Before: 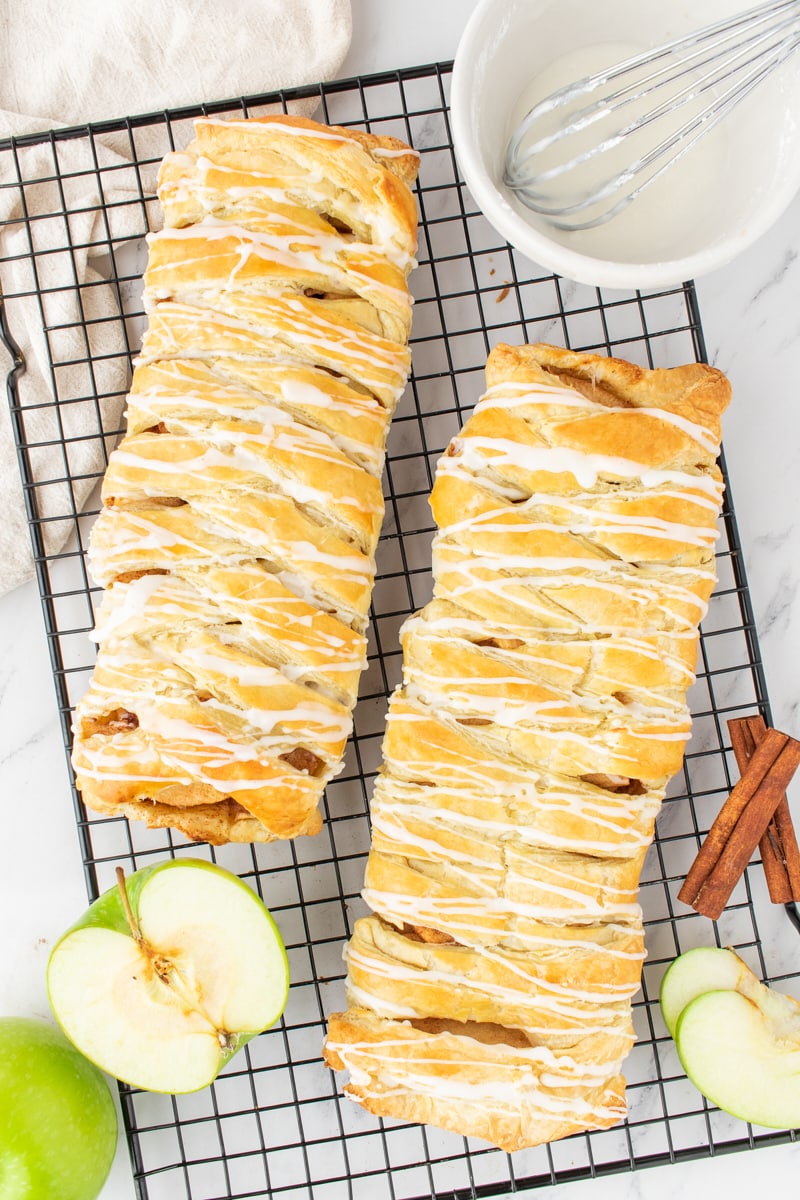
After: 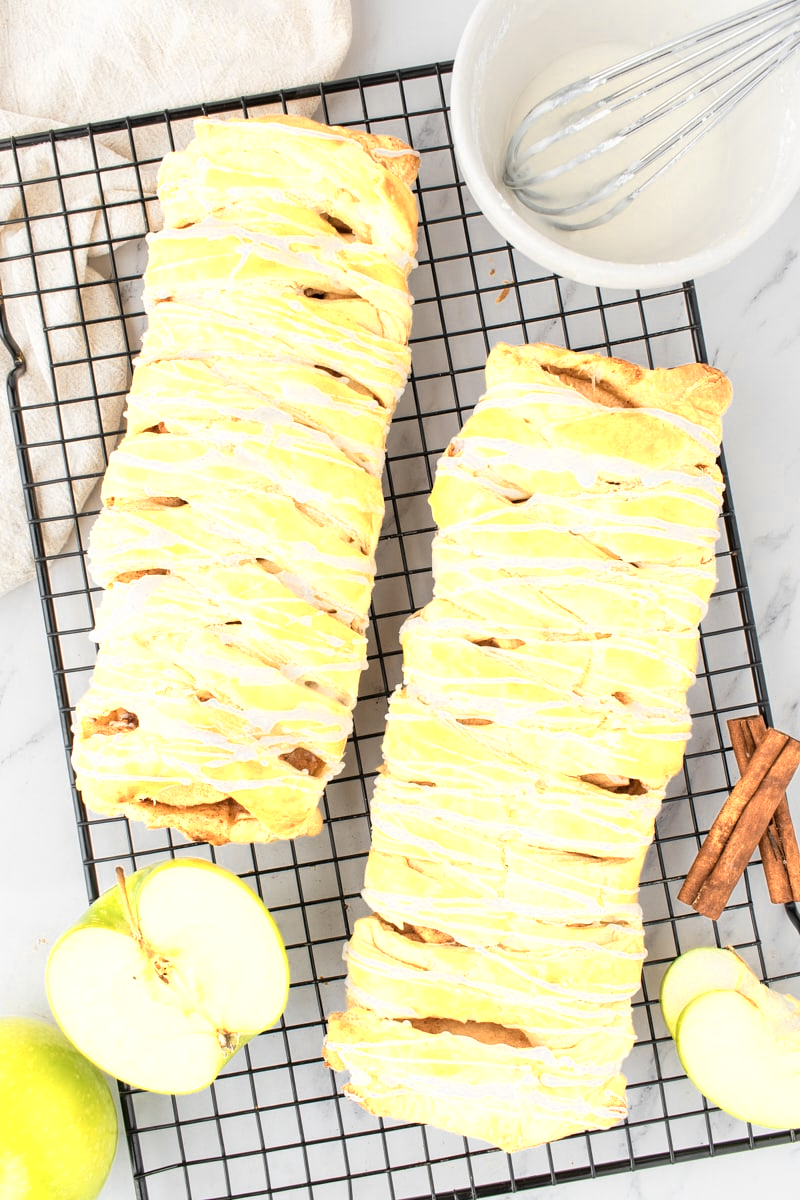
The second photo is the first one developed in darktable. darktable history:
color zones: curves: ch0 [(0.018, 0.548) (0.224, 0.64) (0.425, 0.447) (0.675, 0.575) (0.732, 0.579)]; ch1 [(0.066, 0.487) (0.25, 0.5) (0.404, 0.43) (0.75, 0.421) (0.956, 0.421)]; ch2 [(0.044, 0.561) (0.215, 0.465) (0.399, 0.544) (0.465, 0.548) (0.614, 0.447) (0.724, 0.43) (0.882, 0.623) (0.956, 0.632)]
color contrast: green-magenta contrast 0.8, blue-yellow contrast 1.1, unbound 0
